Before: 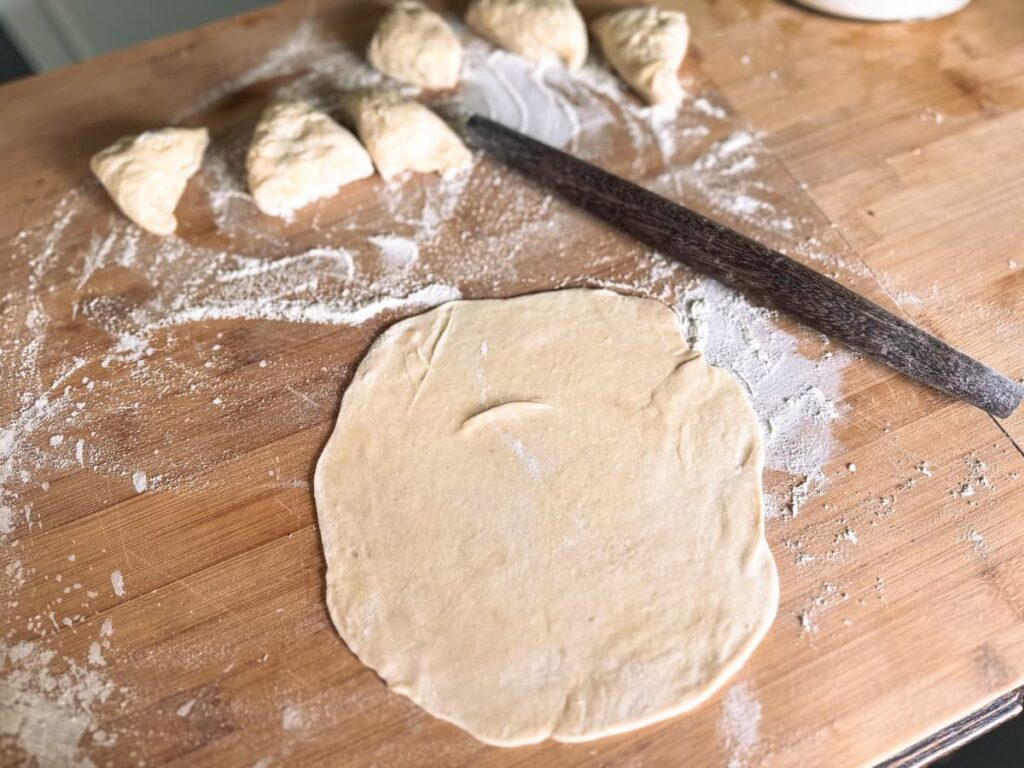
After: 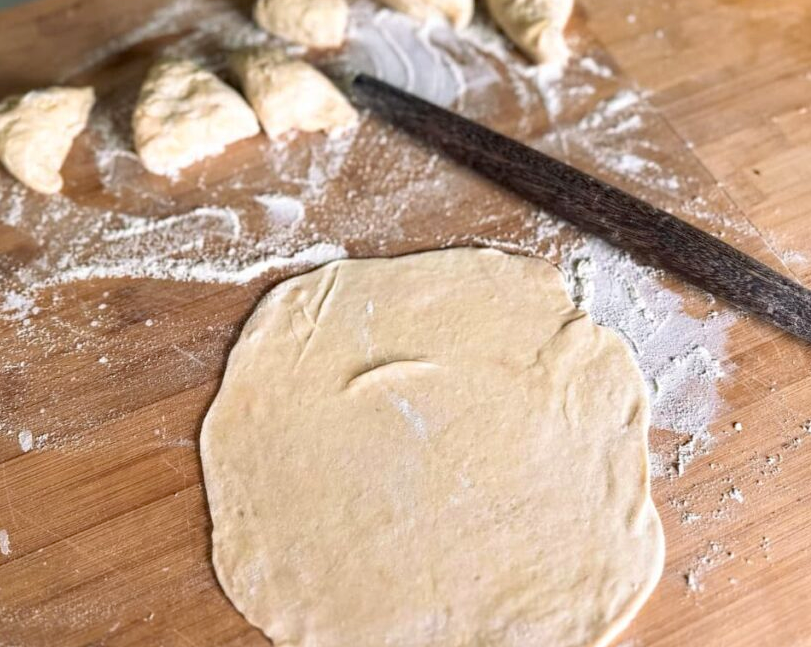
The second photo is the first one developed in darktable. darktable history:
crop: left 11.225%, top 5.381%, right 9.565%, bottom 10.314%
haze removal: compatibility mode true, adaptive false
